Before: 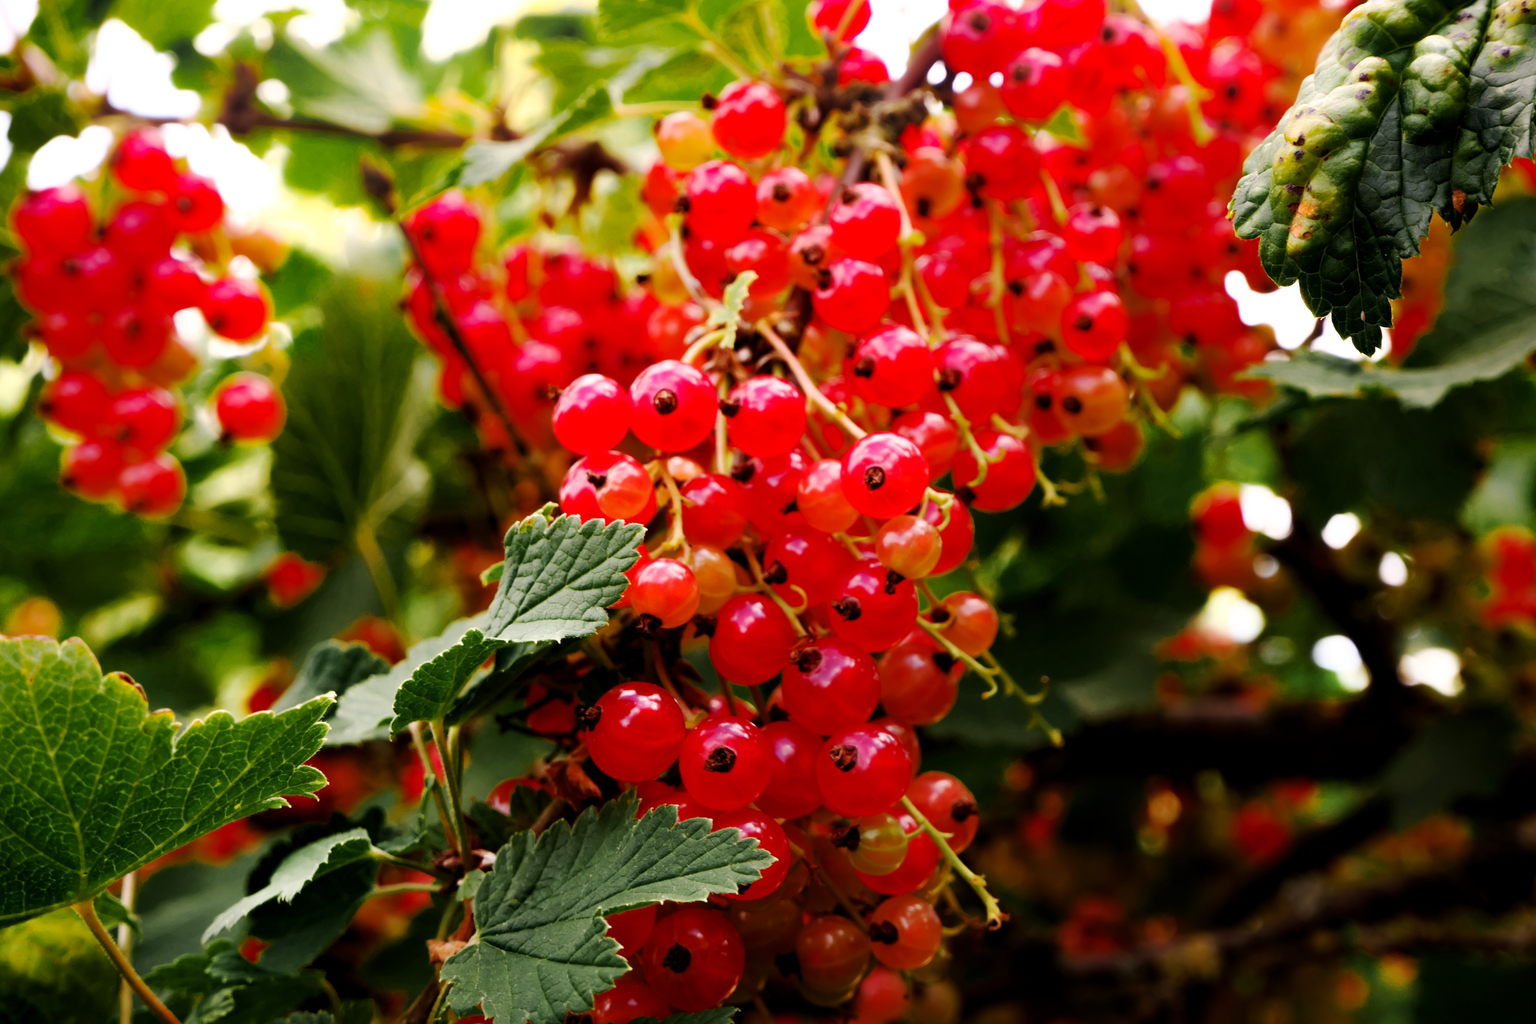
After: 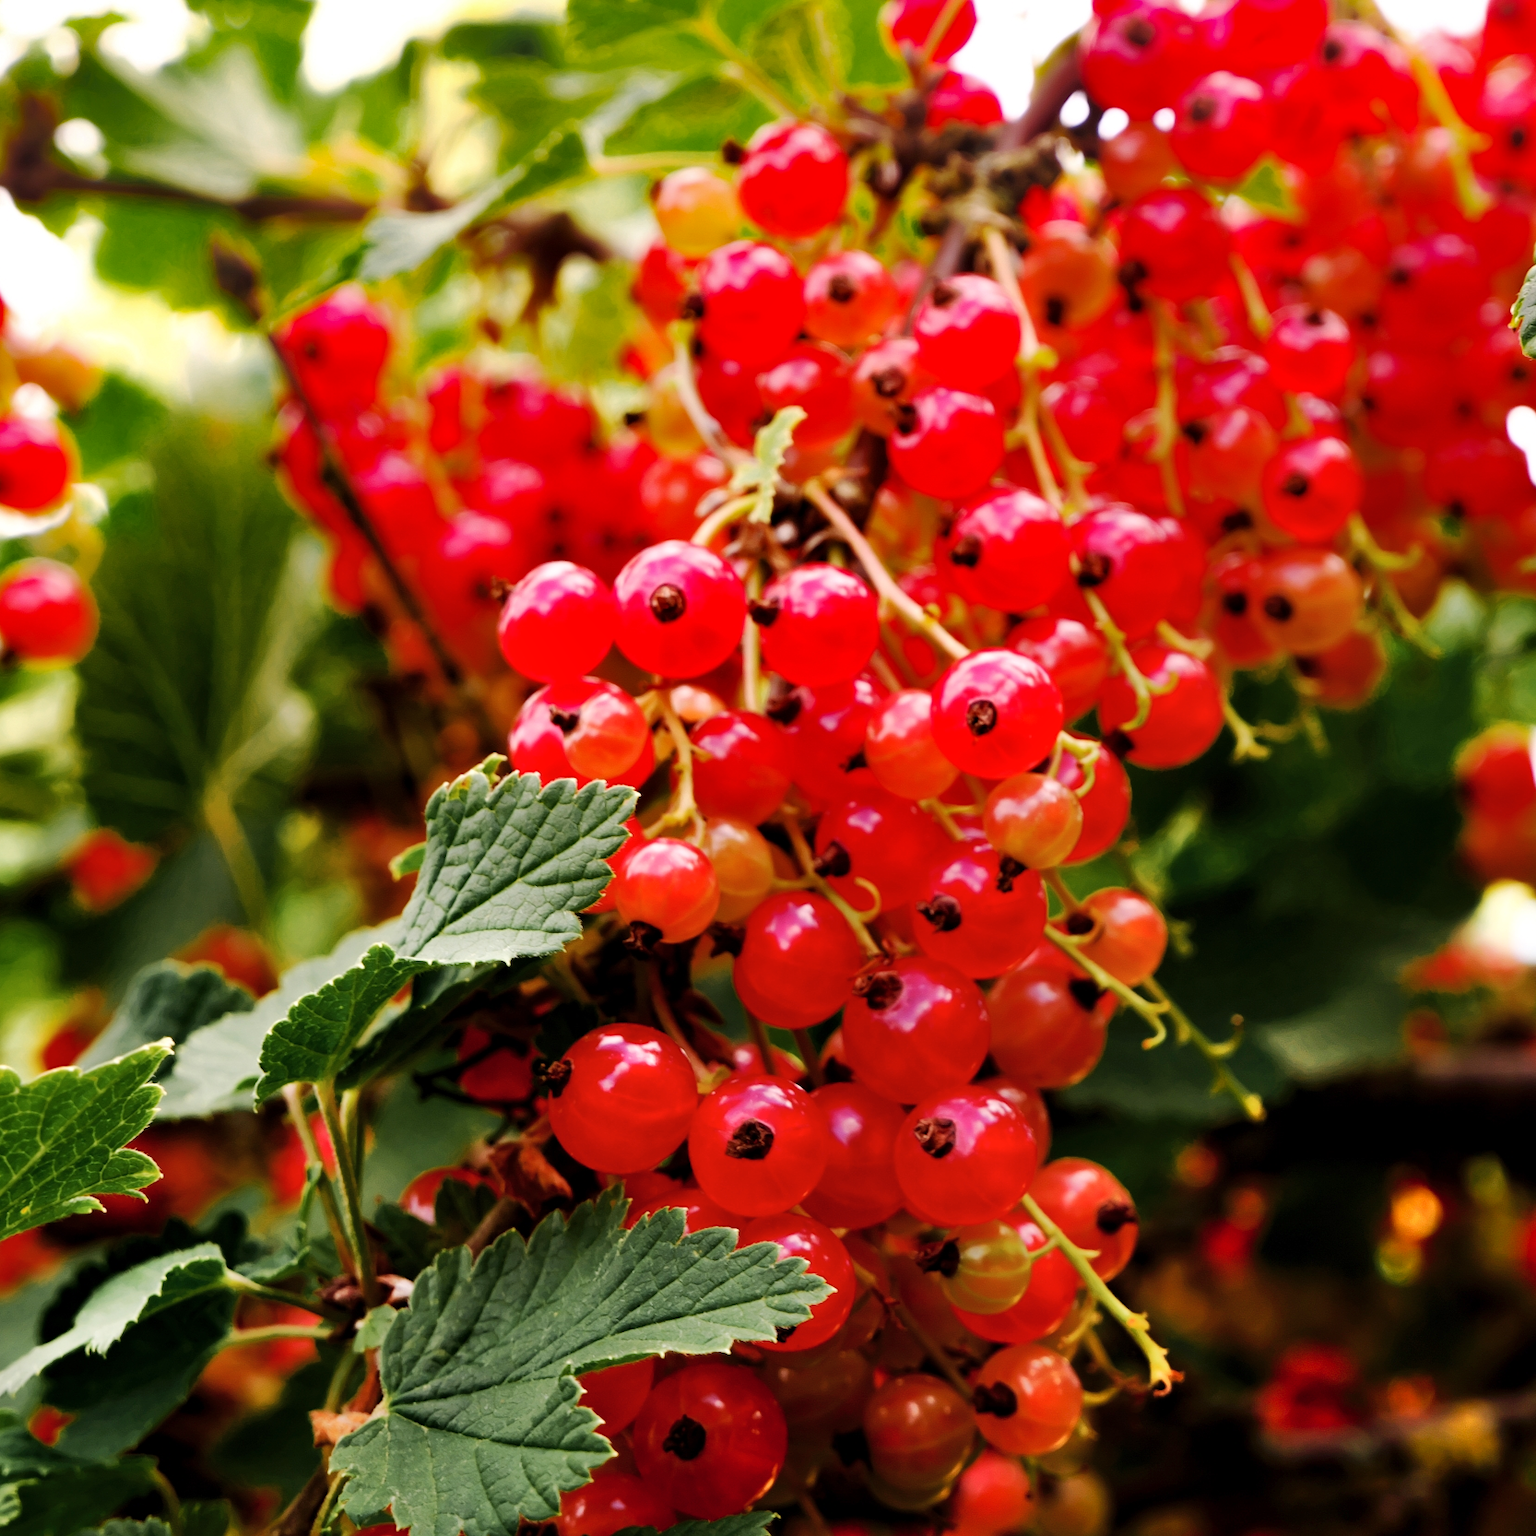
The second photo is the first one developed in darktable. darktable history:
shadows and highlights: radius 133.83, soften with gaussian
crop and rotate: left 14.436%, right 18.898%
